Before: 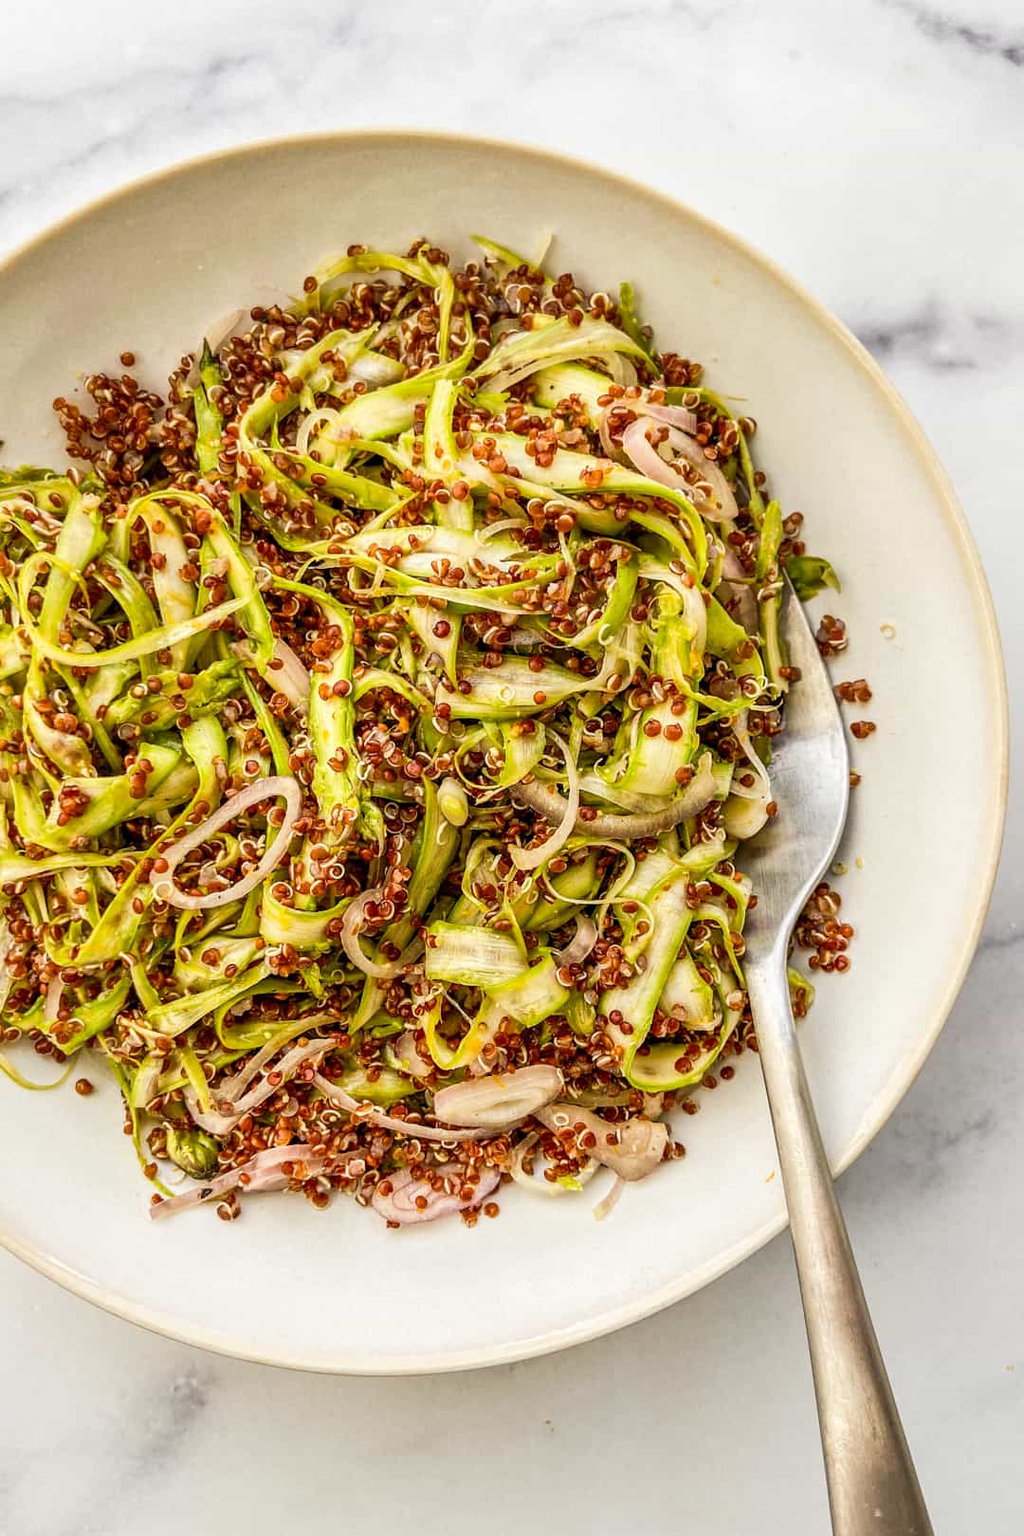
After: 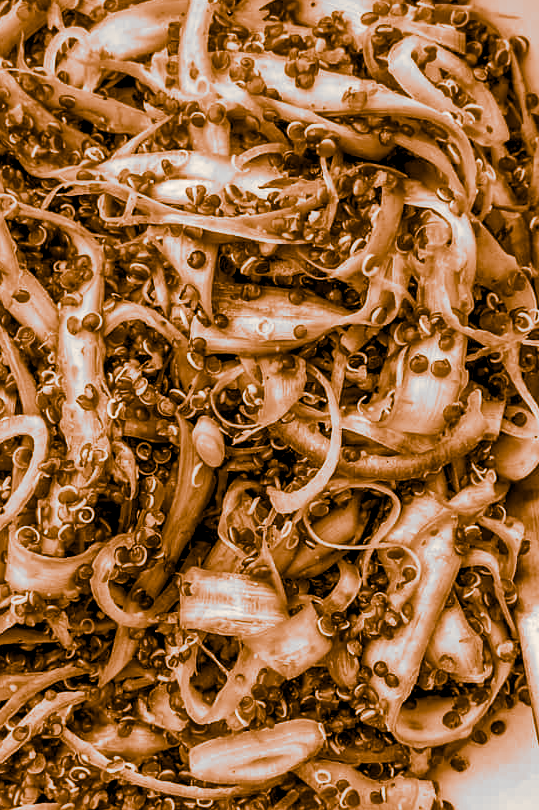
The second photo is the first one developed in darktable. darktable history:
monochrome: a 32, b 64, size 2.3
crop: left 25%, top 25%, right 25%, bottom 25%
exposure: black level correction 0.001, compensate highlight preservation false
color calibration: output gray [0.246, 0.254, 0.501, 0], gray › normalize channels true, illuminant same as pipeline (D50), adaptation XYZ, x 0.346, y 0.359, gamut compression 0
local contrast: mode bilateral grid, contrast 20, coarseness 20, detail 150%, midtone range 0.2
split-toning: shadows › hue 26°, shadows › saturation 0.92, highlights › hue 40°, highlights › saturation 0.92, balance -63, compress 0%
